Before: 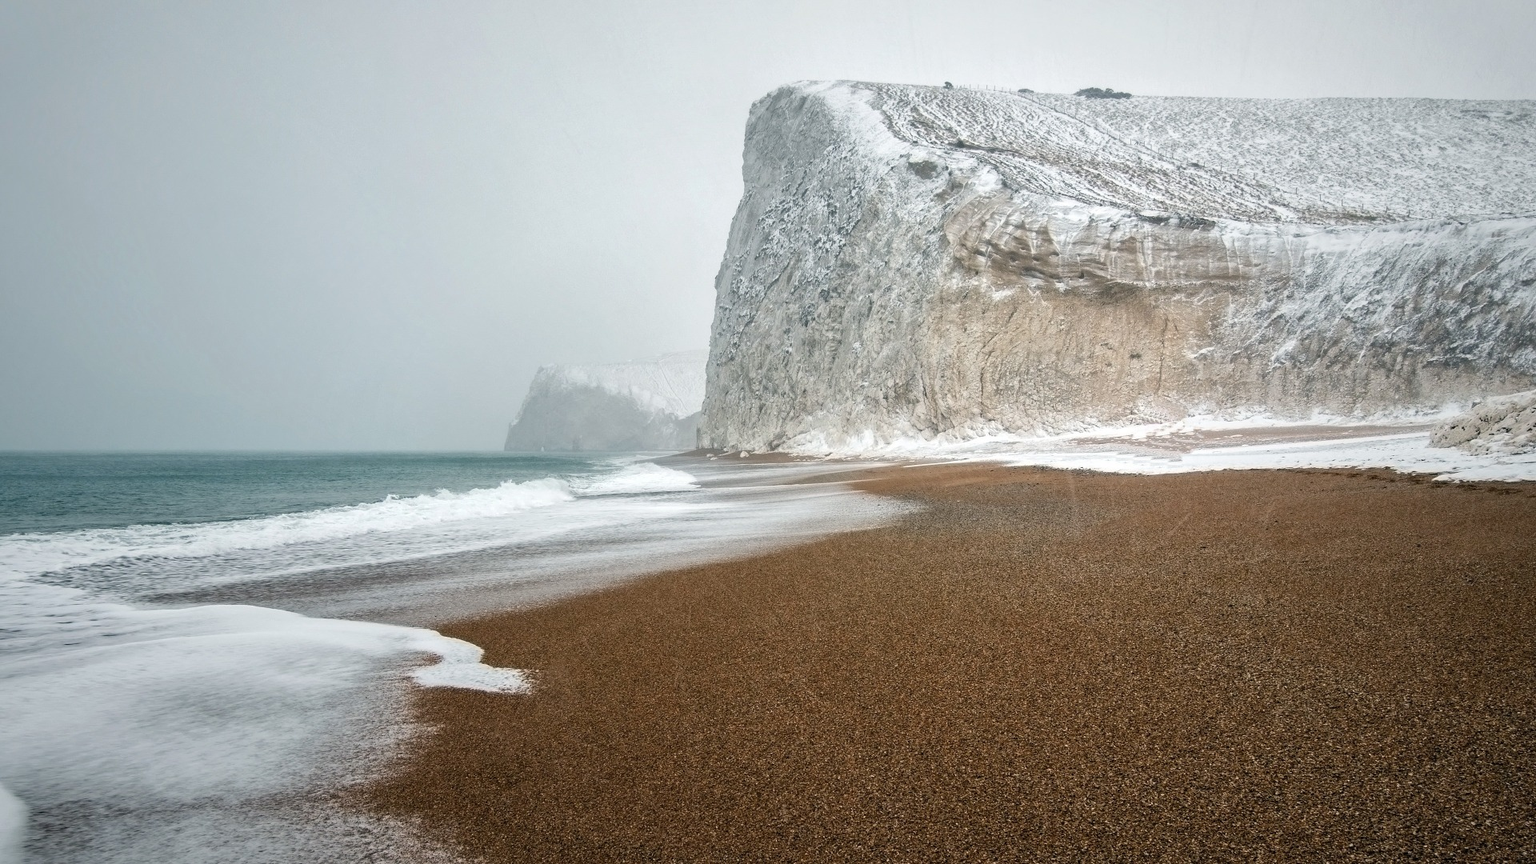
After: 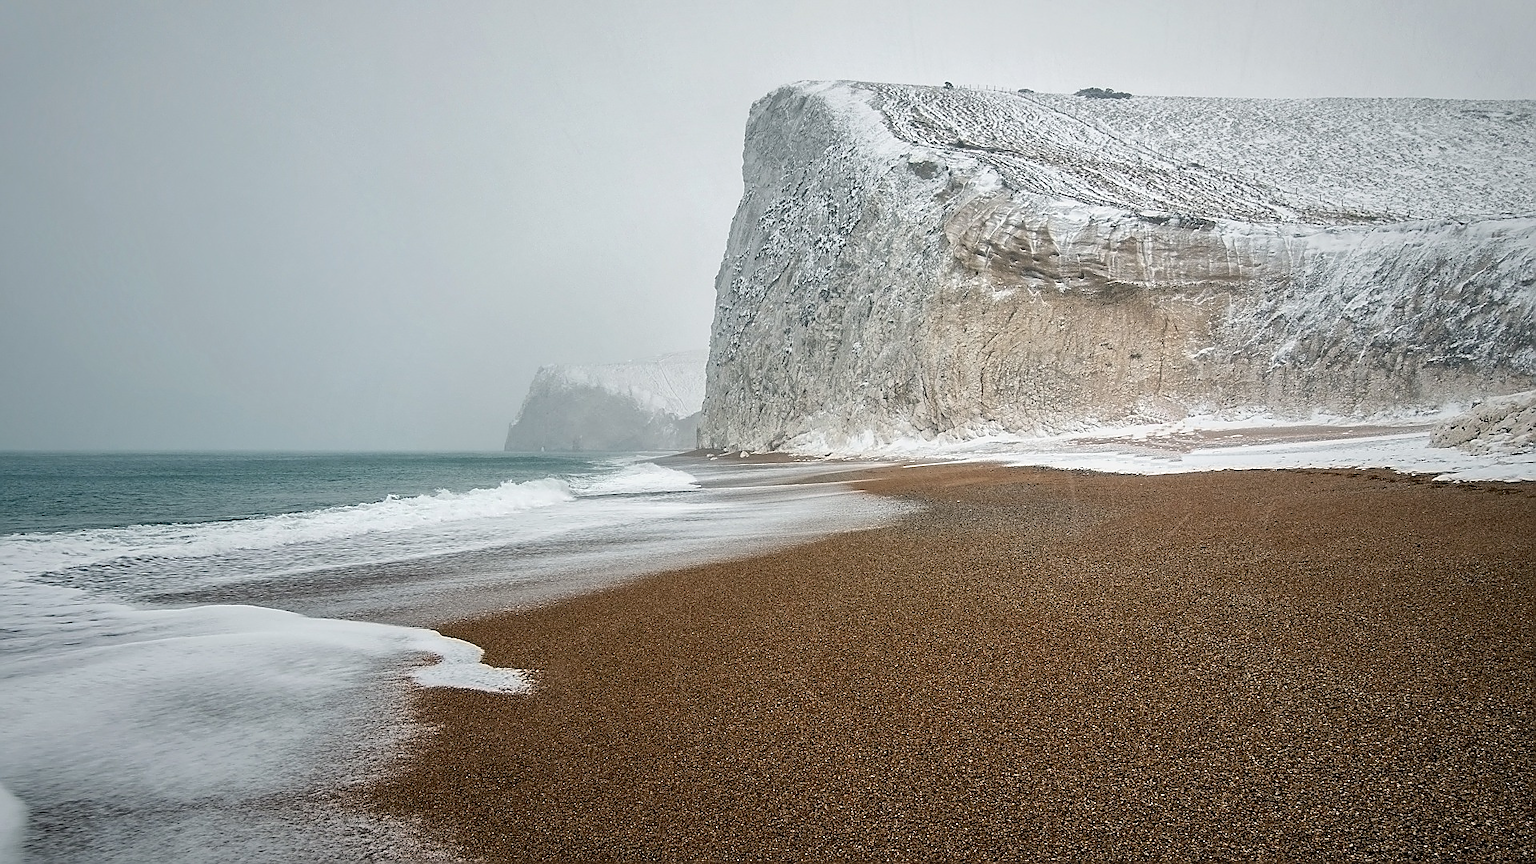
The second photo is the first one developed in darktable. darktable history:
exposure: exposure -0.153 EV, compensate highlight preservation false
sharpen: radius 1.4, amount 1.25, threshold 0.7
